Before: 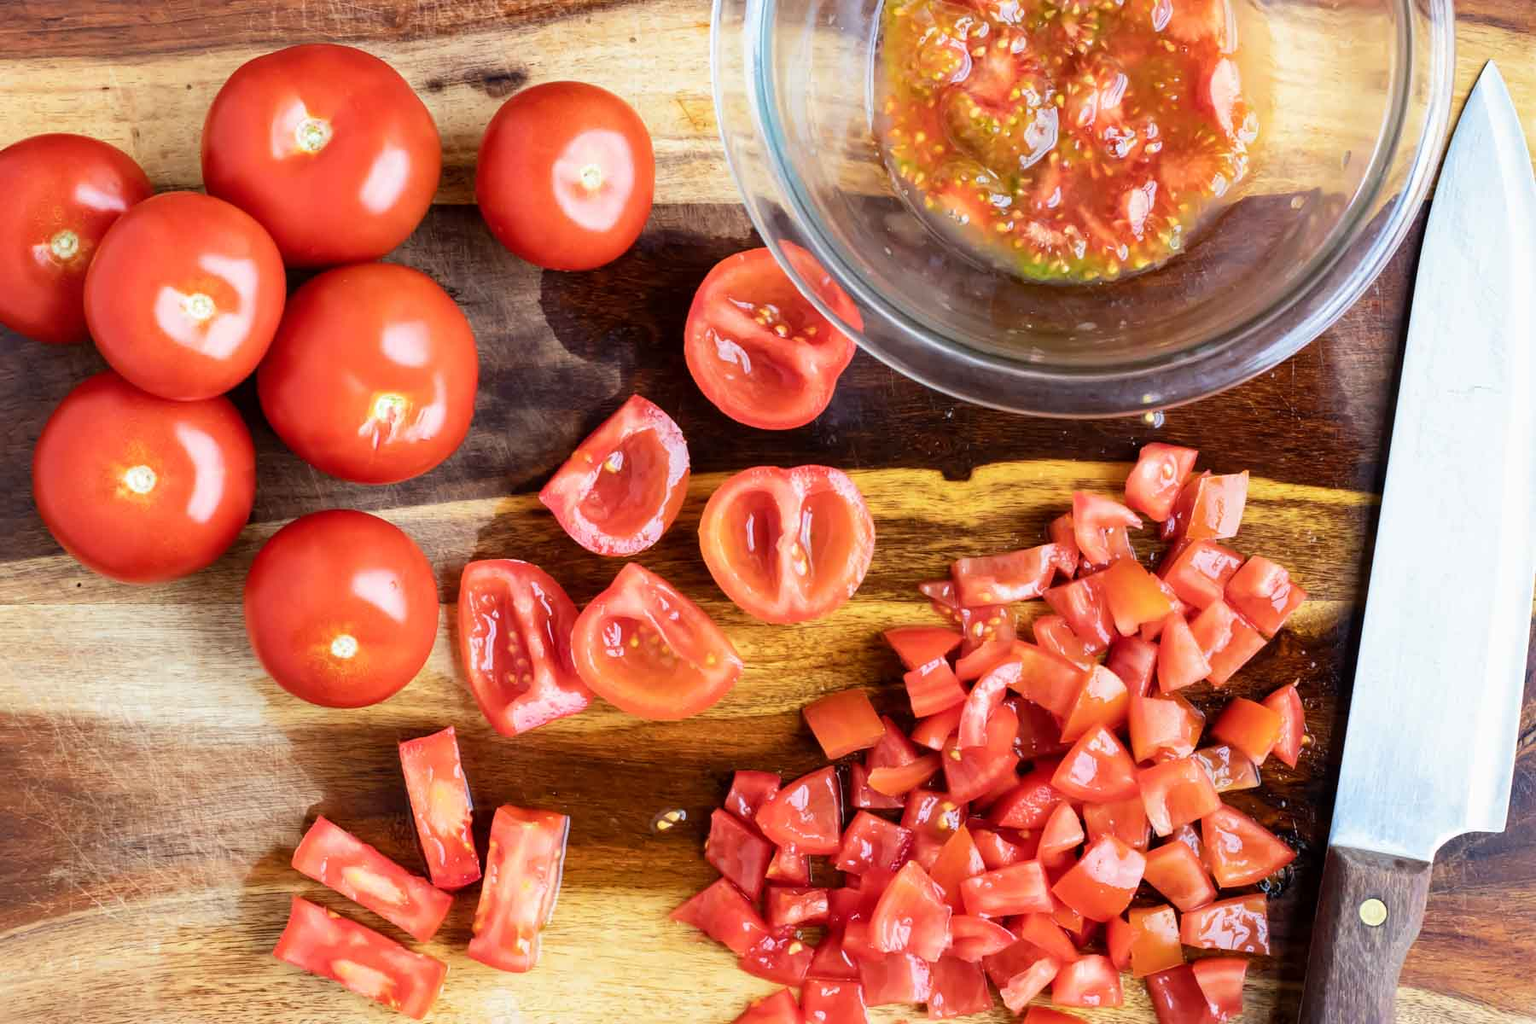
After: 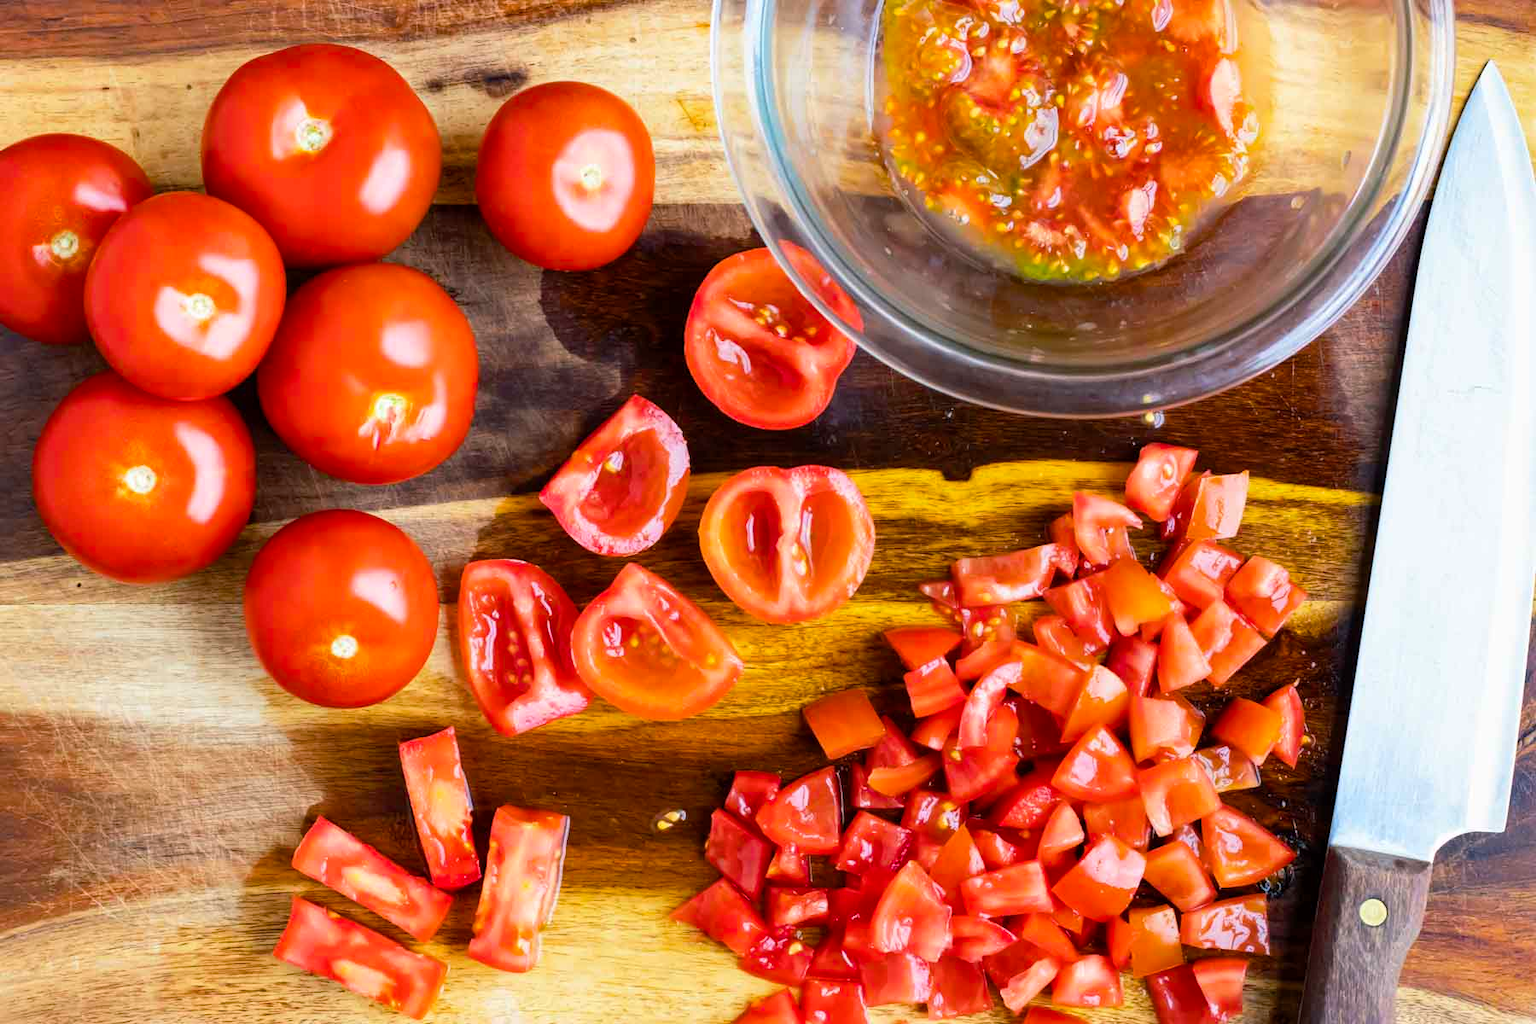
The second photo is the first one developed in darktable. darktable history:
color balance rgb: shadows lift › chroma 2.014%, shadows lift › hue 186.42°, global offset › hue 170.23°, perceptual saturation grading › global saturation 29.625%
